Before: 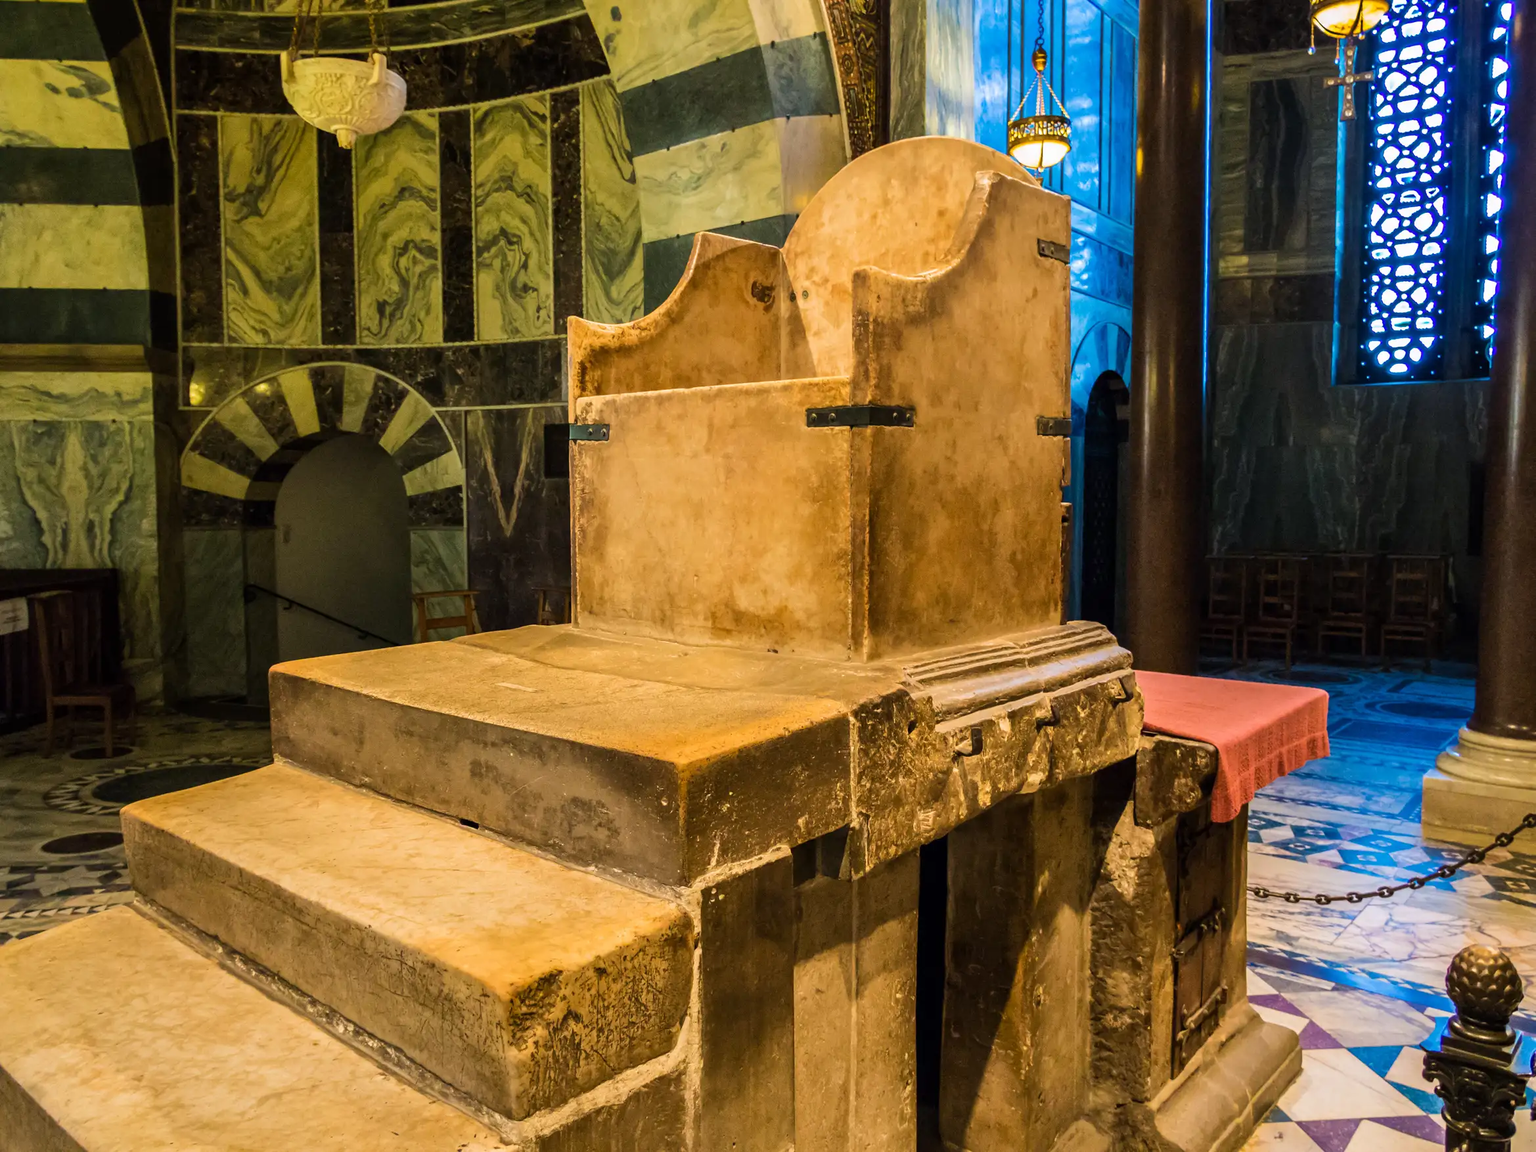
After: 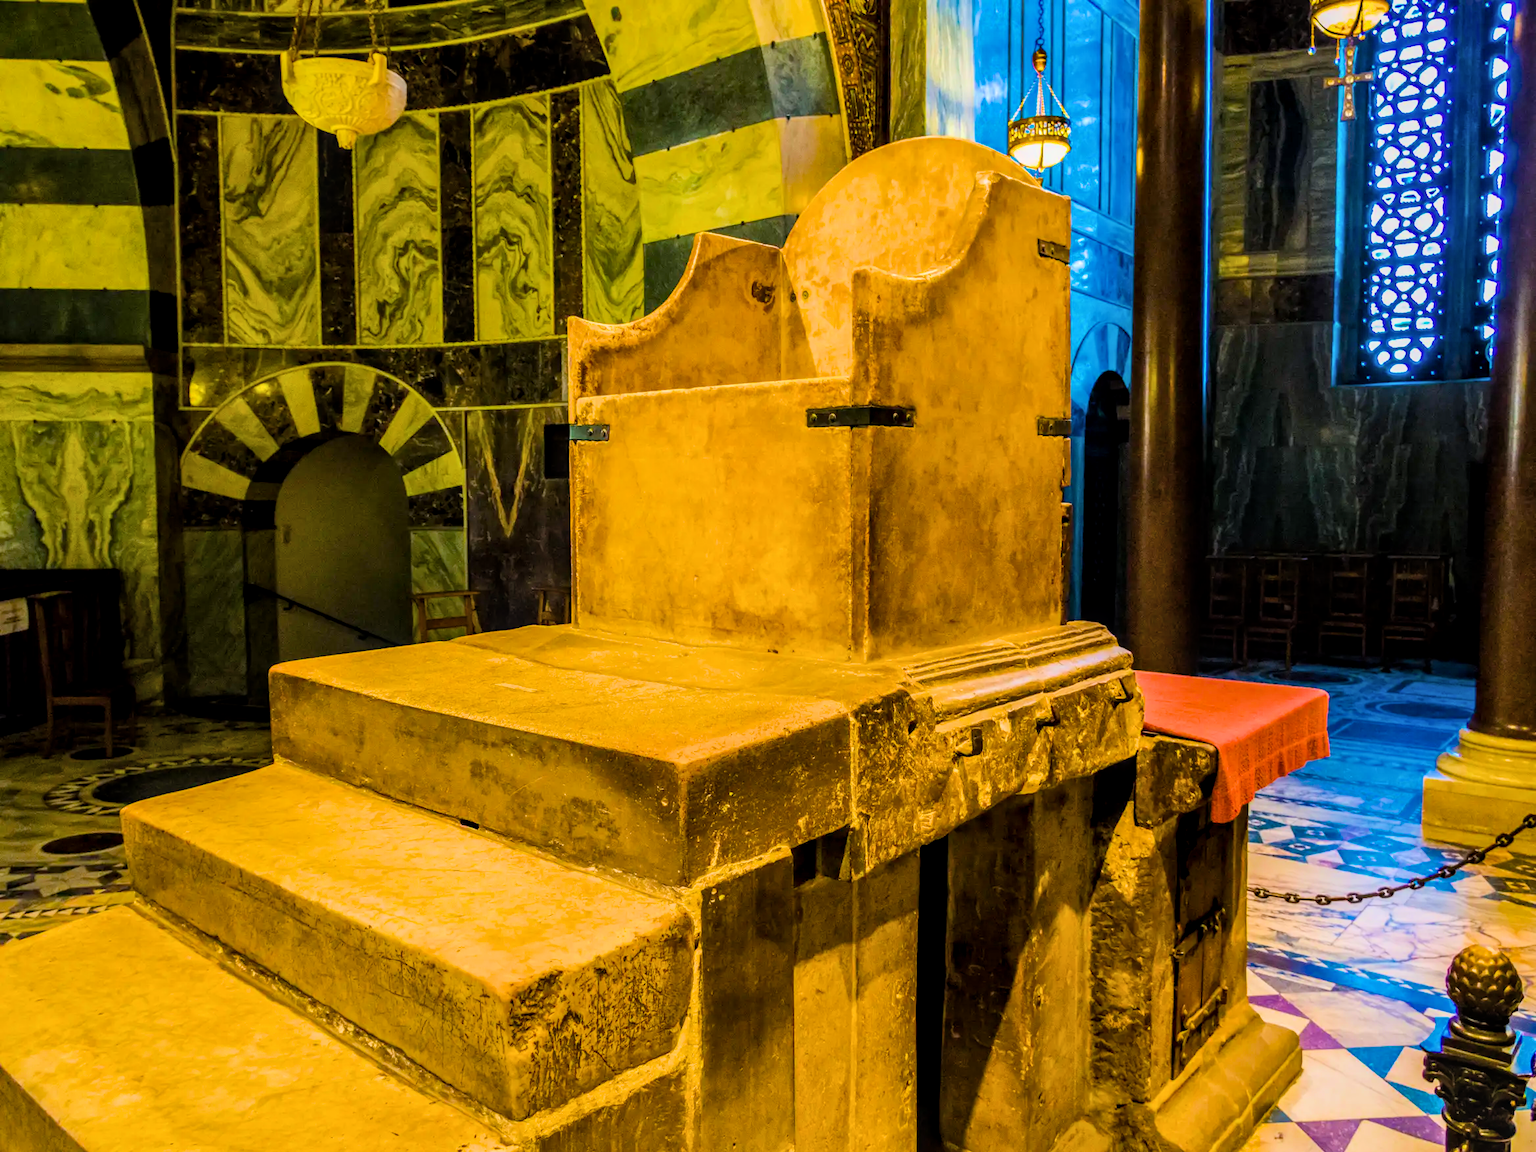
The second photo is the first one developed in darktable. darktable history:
filmic rgb: black relative exposure -7.65 EV, white relative exposure 4.56 EV, hardness 3.61, color science v6 (2022)
local contrast: on, module defaults
tone equalizer: on, module defaults
color balance rgb: linear chroma grading › global chroma 20%, perceptual saturation grading › global saturation 25%, perceptual brilliance grading › global brilliance 20%, global vibrance 20%
